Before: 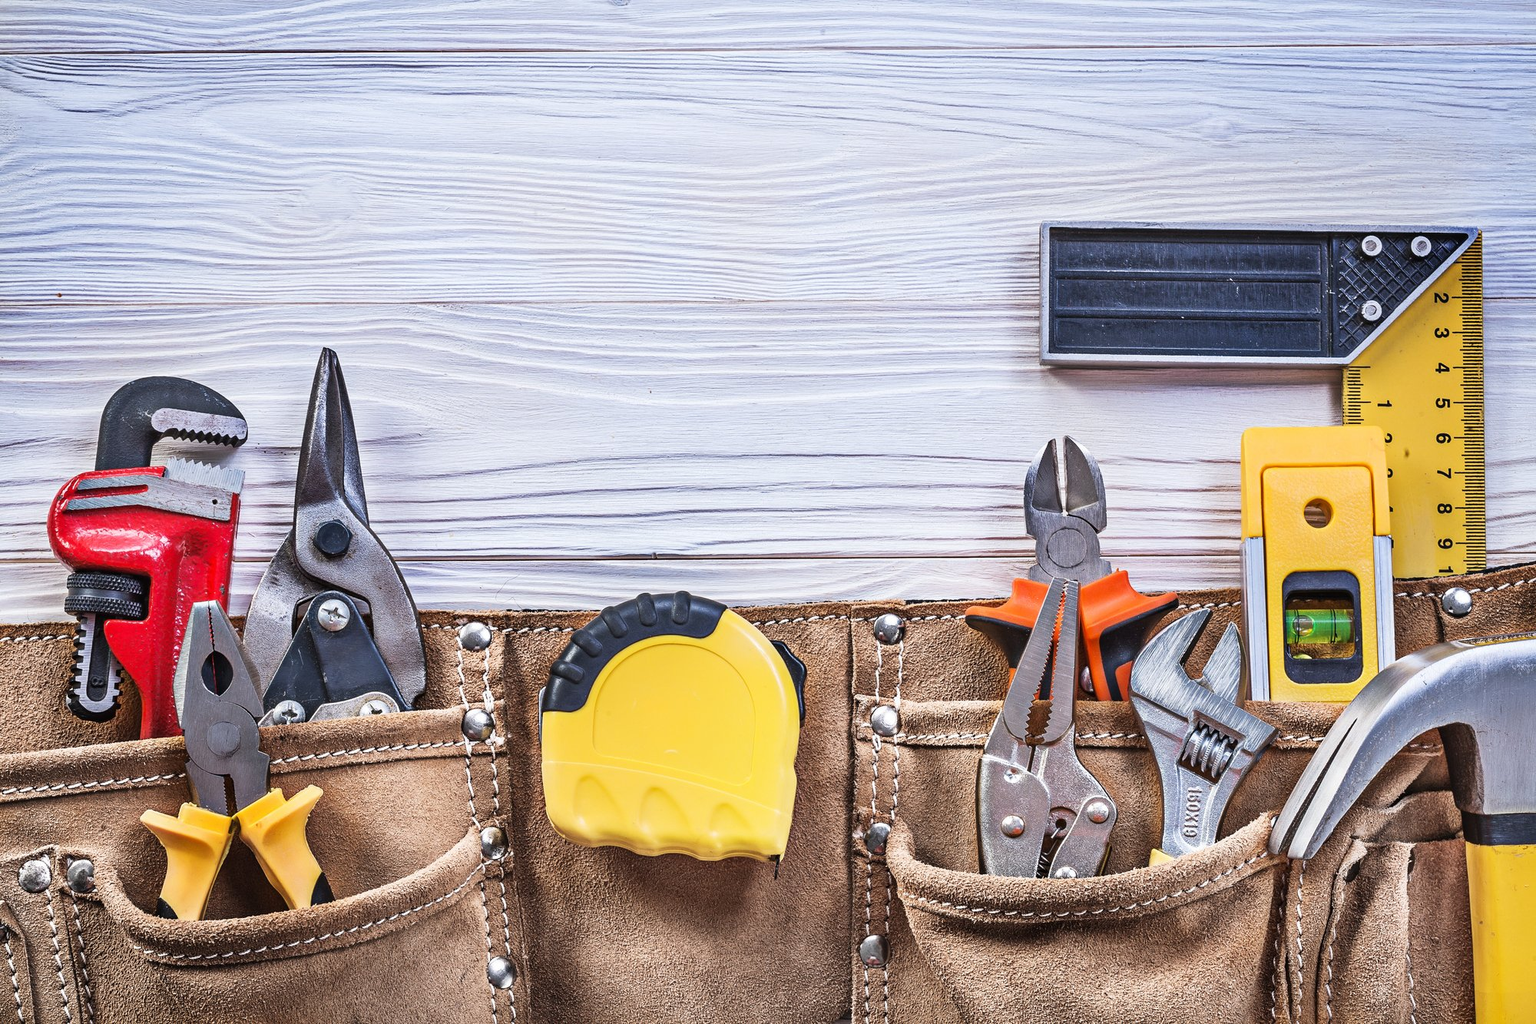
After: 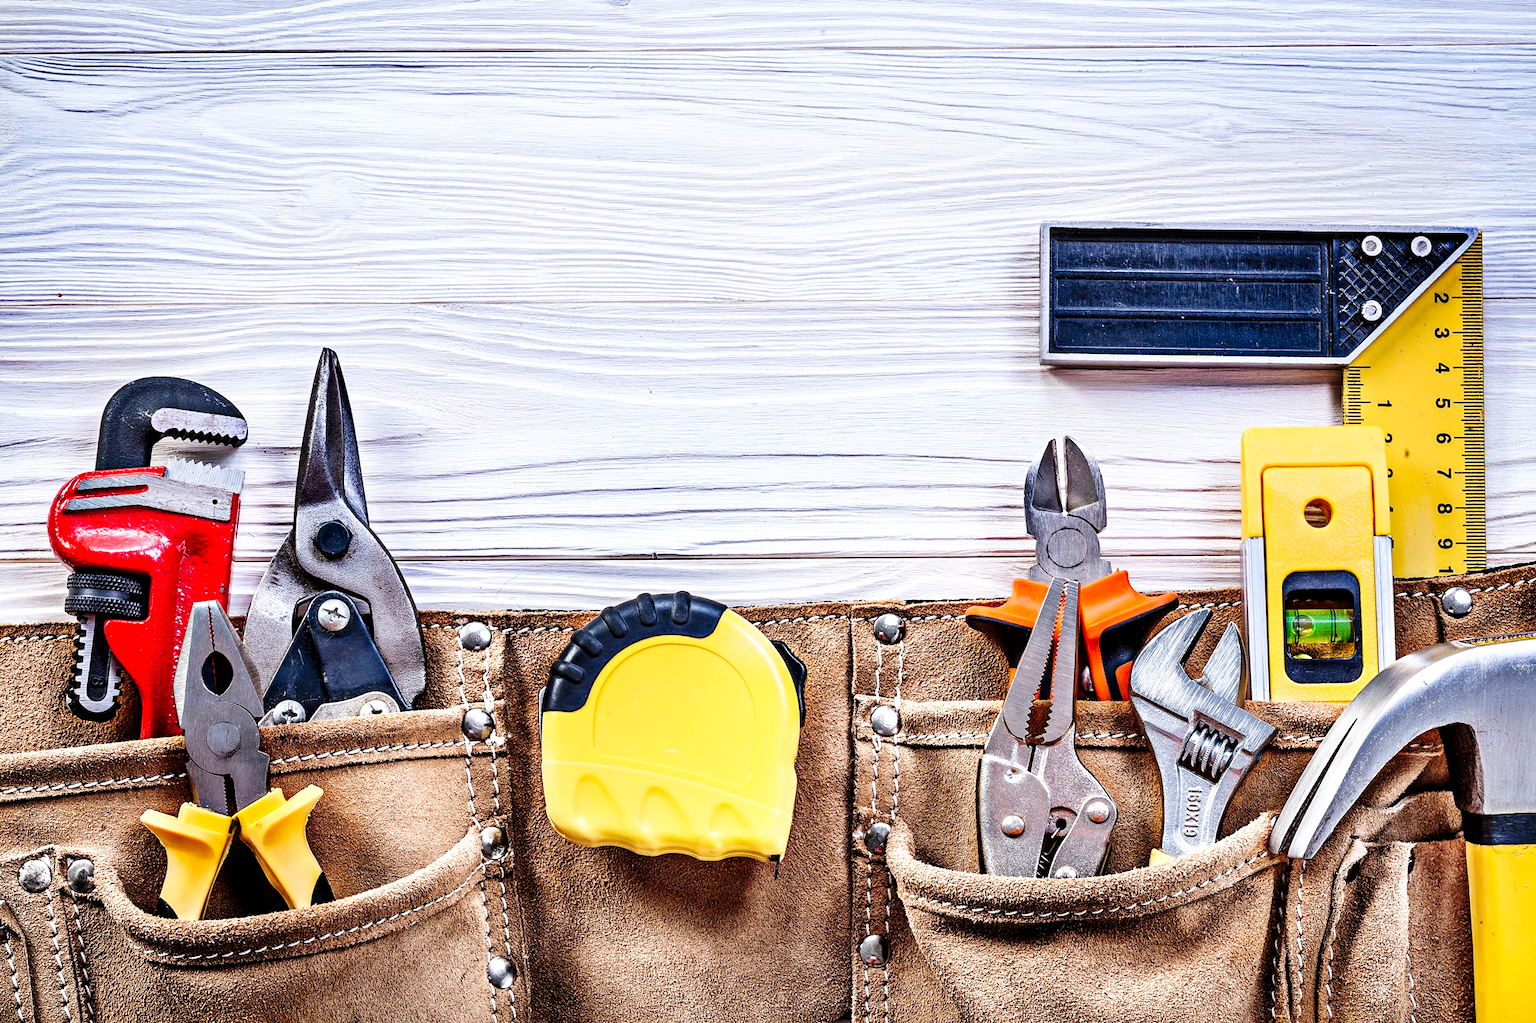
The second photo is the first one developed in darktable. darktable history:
exposure: black level correction 0.009, exposure 0.015 EV, compensate highlight preservation false
local contrast: highlights 107%, shadows 98%, detail 119%, midtone range 0.2
tone curve: curves: ch0 [(0, 0) (0.003, 0.003) (0.011, 0.005) (0.025, 0.008) (0.044, 0.012) (0.069, 0.02) (0.1, 0.031) (0.136, 0.047) (0.177, 0.088) (0.224, 0.141) (0.277, 0.222) (0.335, 0.32) (0.399, 0.422) (0.468, 0.523) (0.543, 0.623) (0.623, 0.716) (0.709, 0.796) (0.801, 0.878) (0.898, 0.957) (1, 1)], preserve colors none
